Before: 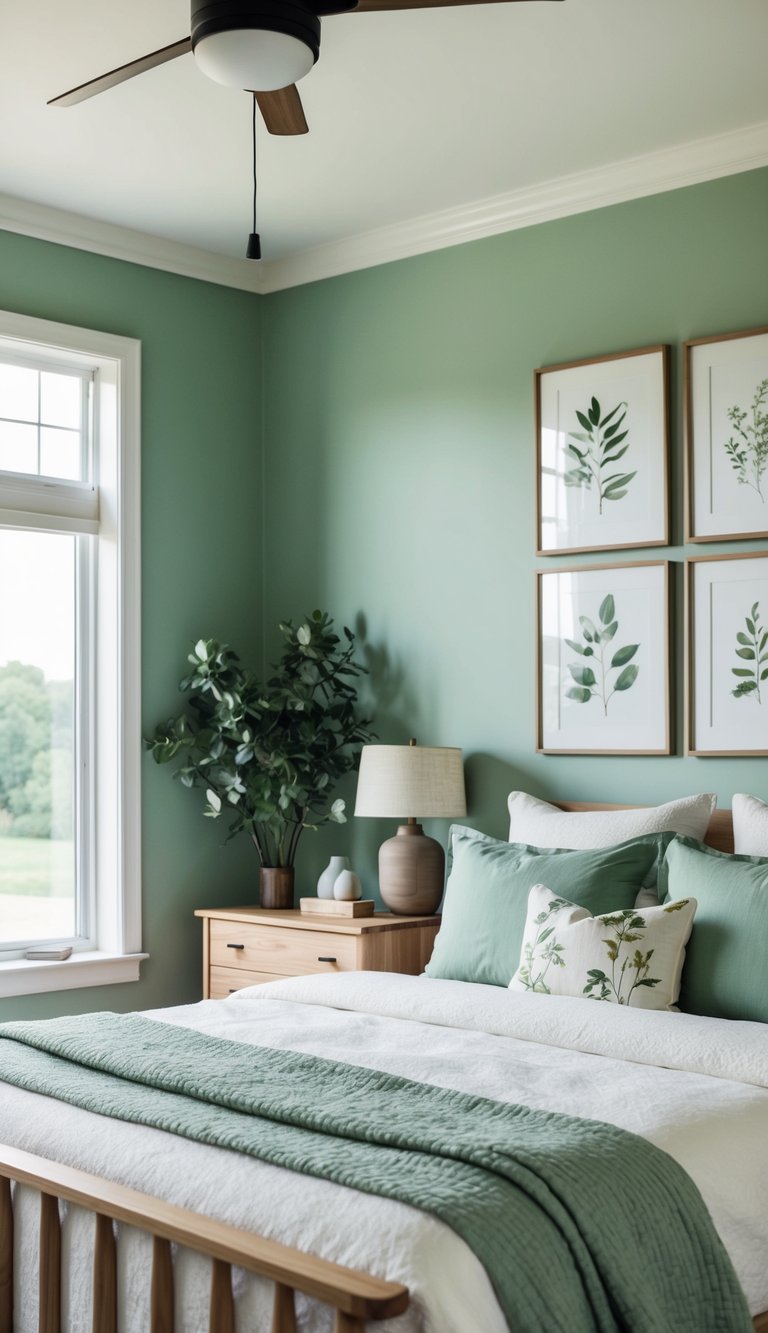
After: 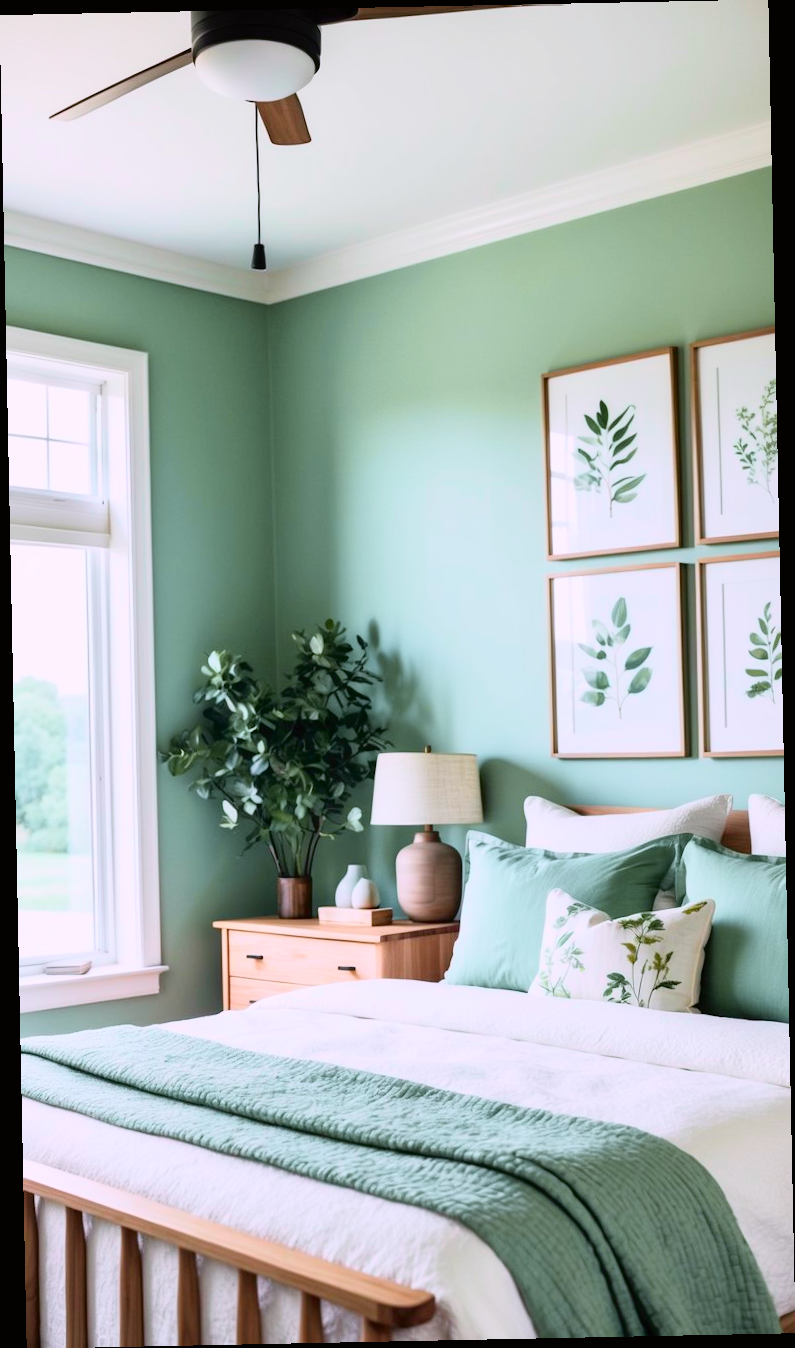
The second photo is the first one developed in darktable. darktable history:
tone curve: curves: ch0 [(0, 0.005) (0.103, 0.097) (0.18, 0.22) (0.378, 0.482) (0.504, 0.631) (0.663, 0.801) (0.834, 0.914) (1, 0.971)]; ch1 [(0, 0) (0.172, 0.123) (0.324, 0.253) (0.396, 0.388) (0.478, 0.461) (0.499, 0.498) (0.545, 0.587) (0.604, 0.692) (0.704, 0.818) (1, 1)]; ch2 [(0, 0) (0.411, 0.424) (0.496, 0.5) (0.521, 0.537) (0.555, 0.585) (0.628, 0.703) (1, 1)], color space Lab, independent channels, preserve colors none
white balance: red 1.004, blue 1.096
rotate and perspective: rotation -1.17°, automatic cropping off
